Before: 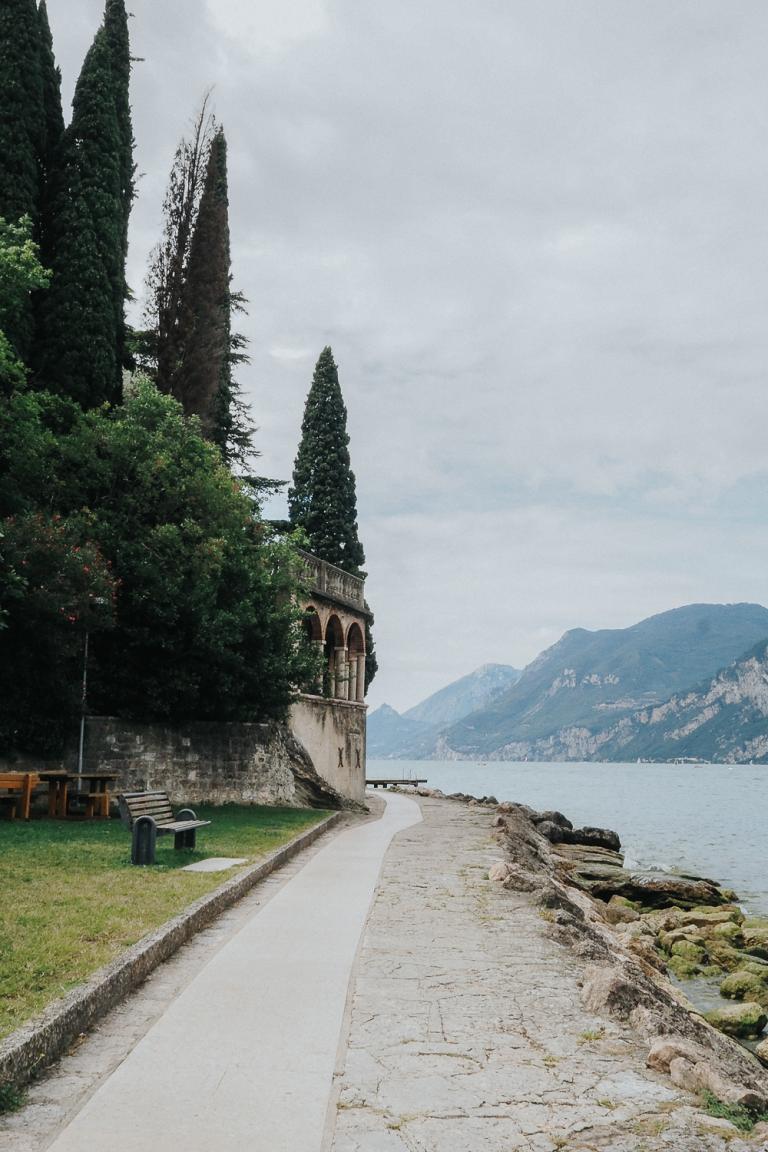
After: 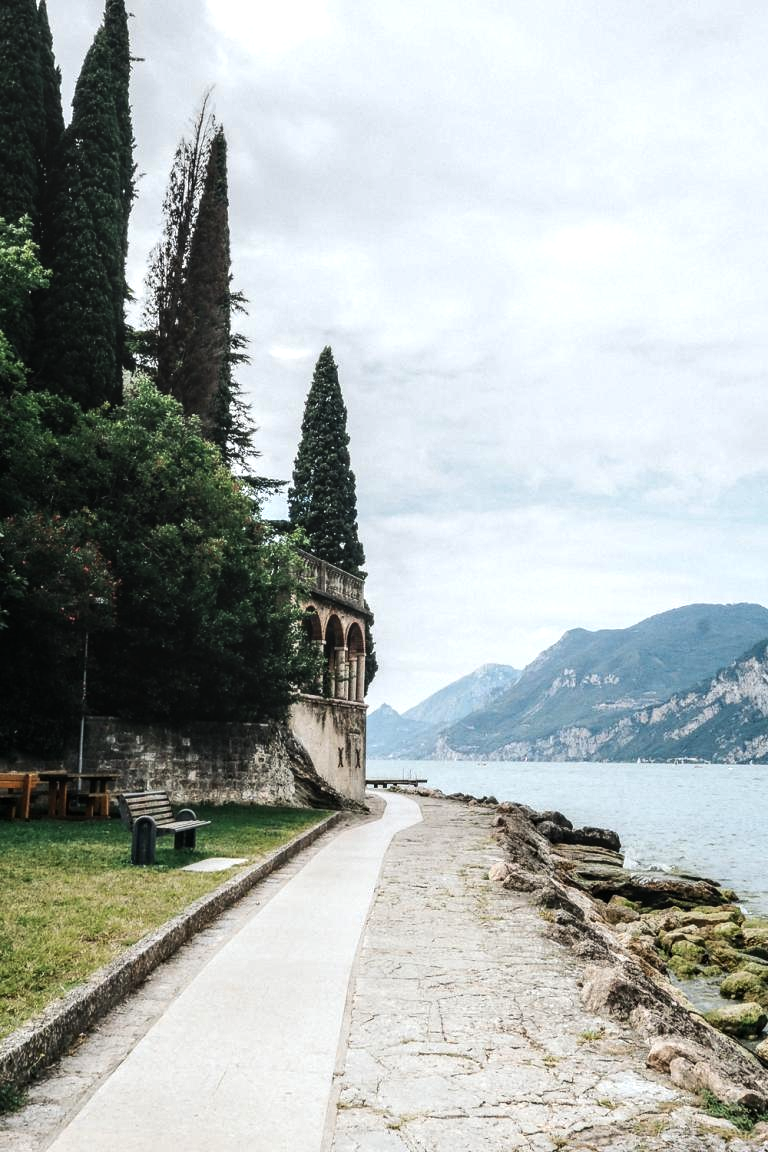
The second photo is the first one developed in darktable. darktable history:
tone equalizer: -8 EV -0.75 EV, -7 EV -0.7 EV, -6 EV -0.6 EV, -5 EV -0.4 EV, -3 EV 0.4 EV, -2 EV 0.6 EV, -1 EV 0.7 EV, +0 EV 0.75 EV, edges refinement/feathering 500, mask exposure compensation -1.57 EV, preserve details no
local contrast: on, module defaults
